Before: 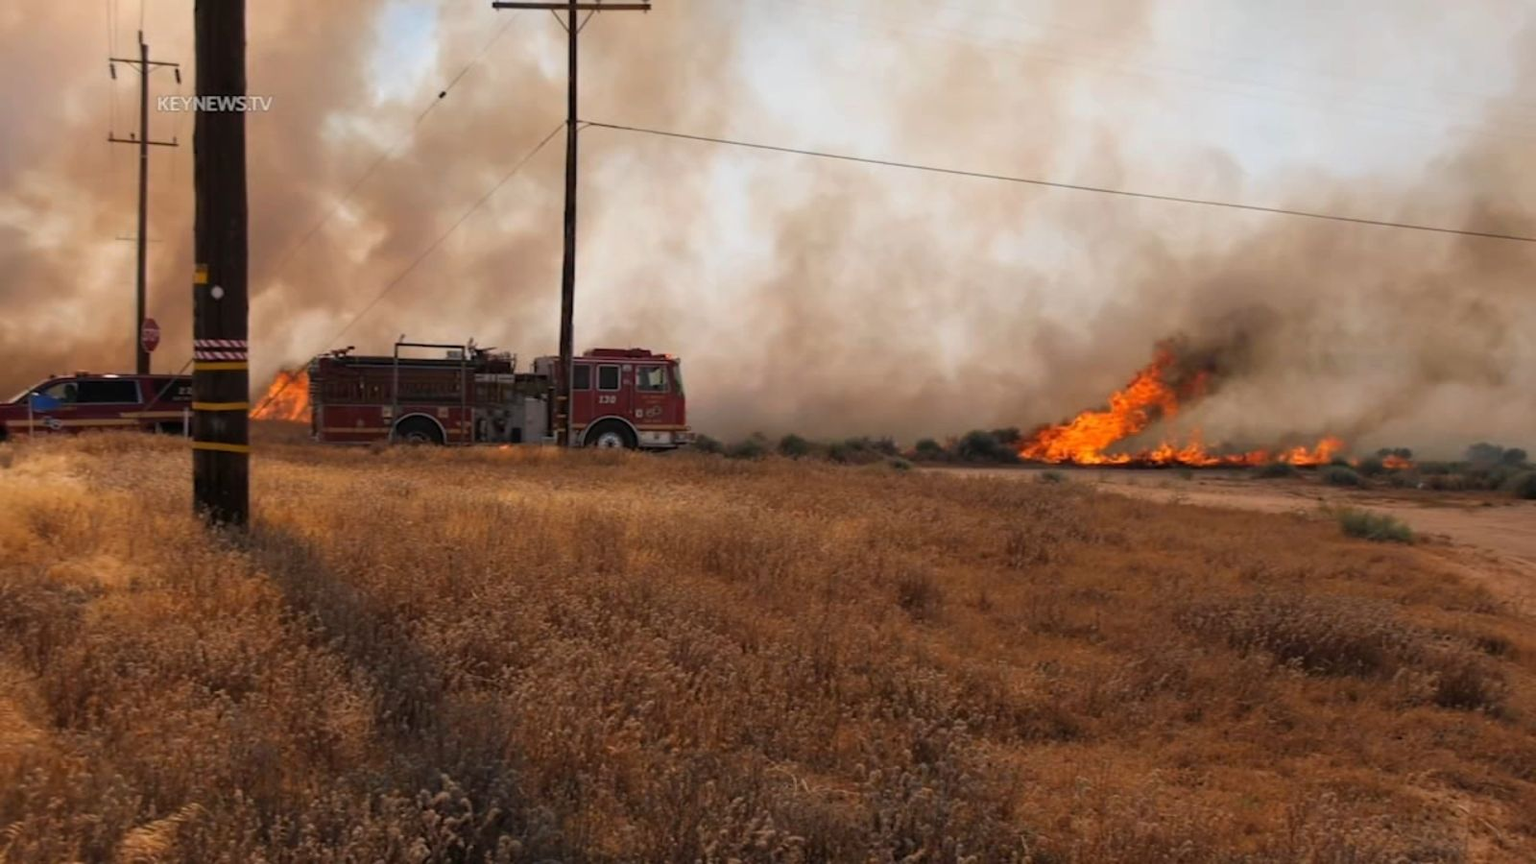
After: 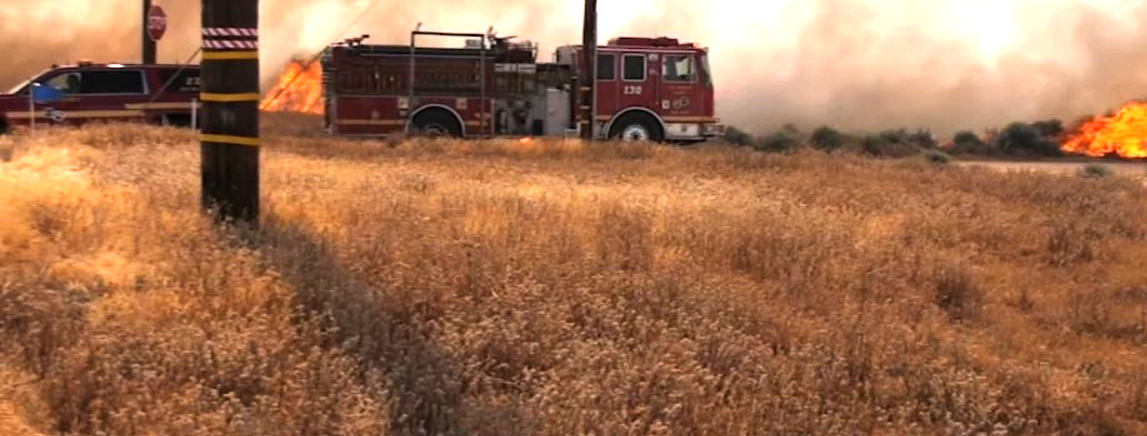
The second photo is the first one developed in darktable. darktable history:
crop: top 36.317%, right 28.256%, bottom 15.165%
tone equalizer: -8 EV -0.403 EV, -7 EV -0.373 EV, -6 EV -0.357 EV, -5 EV -0.204 EV, -3 EV 0.205 EV, -2 EV 0.349 EV, -1 EV 0.363 EV, +0 EV 0.414 EV, edges refinement/feathering 500, mask exposure compensation -1.57 EV, preserve details no
exposure: black level correction 0, exposure 0.948 EV, compensate highlight preservation false
